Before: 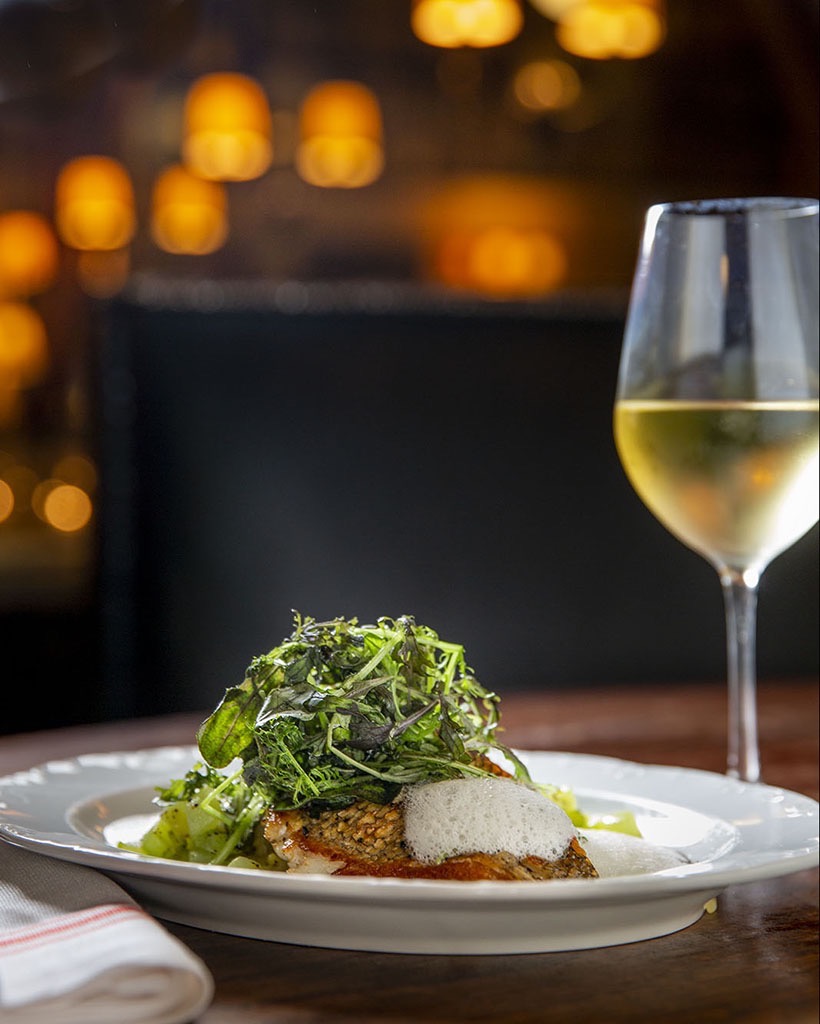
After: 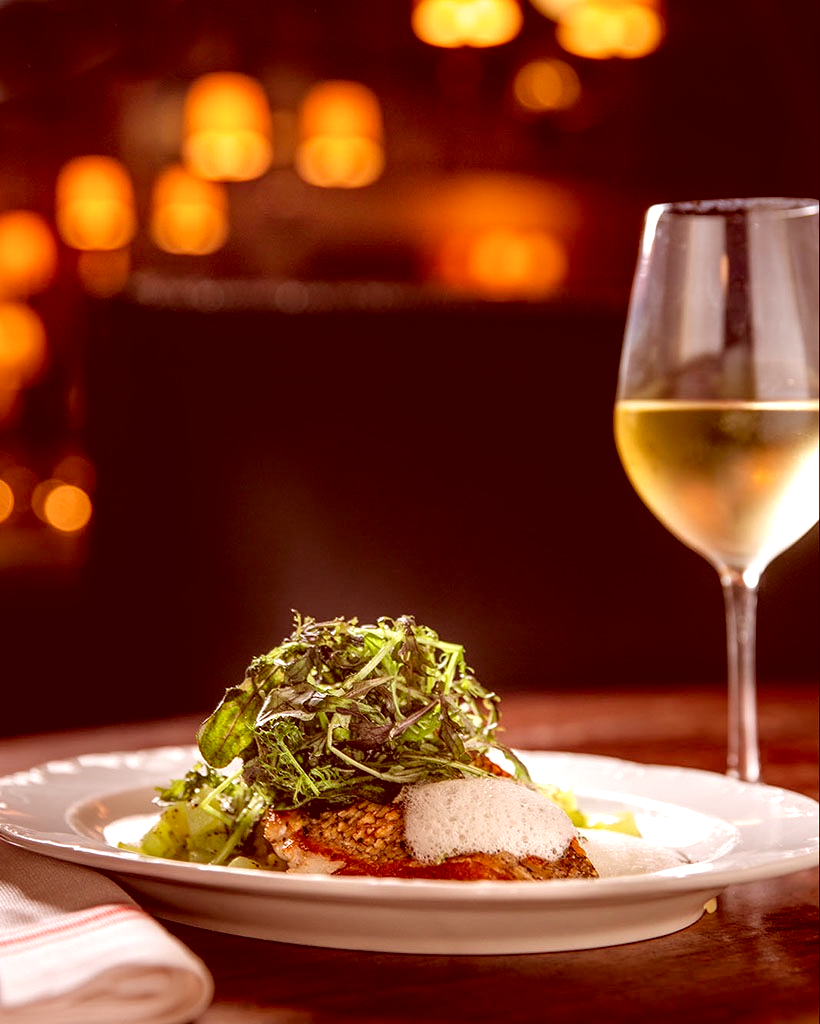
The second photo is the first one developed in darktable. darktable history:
tone equalizer: -8 EV -0.417 EV, -7 EV -0.404 EV, -6 EV -0.341 EV, -5 EV -0.202 EV, -3 EV 0.241 EV, -2 EV 0.351 EV, -1 EV 0.368 EV, +0 EV 0.408 EV
color correction: highlights a* 9.28, highlights b* 8.55, shadows a* 39.79, shadows b* 39.71, saturation 0.781
